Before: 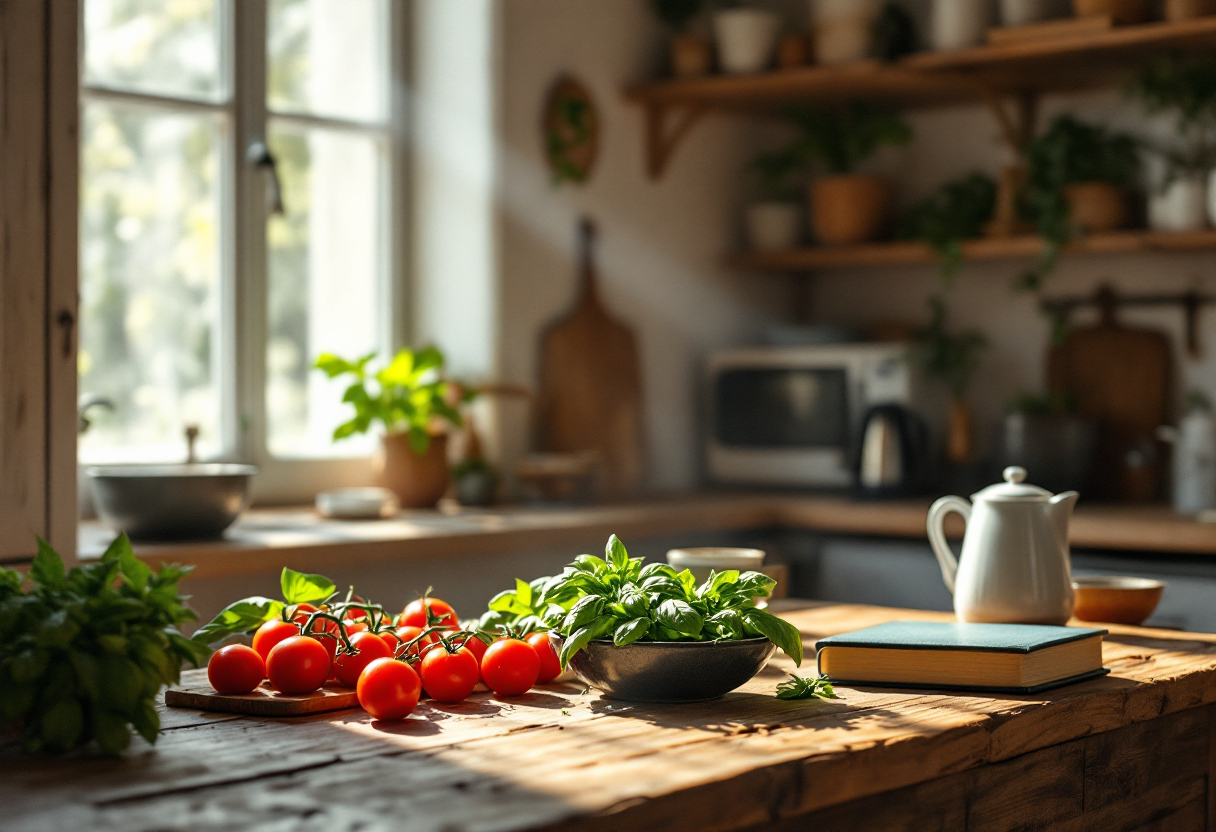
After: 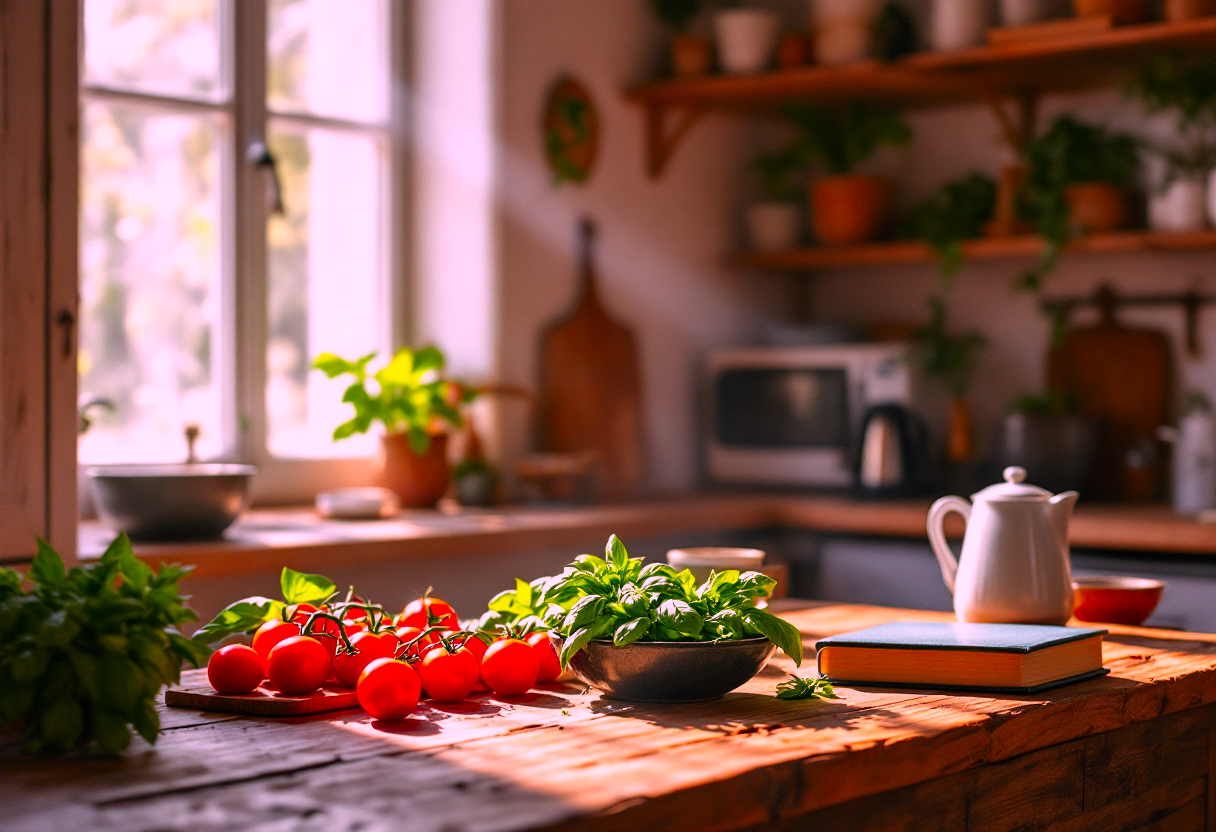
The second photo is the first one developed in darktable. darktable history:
color correction: highlights a* 19.24, highlights b* -11.2, saturation 1.68
